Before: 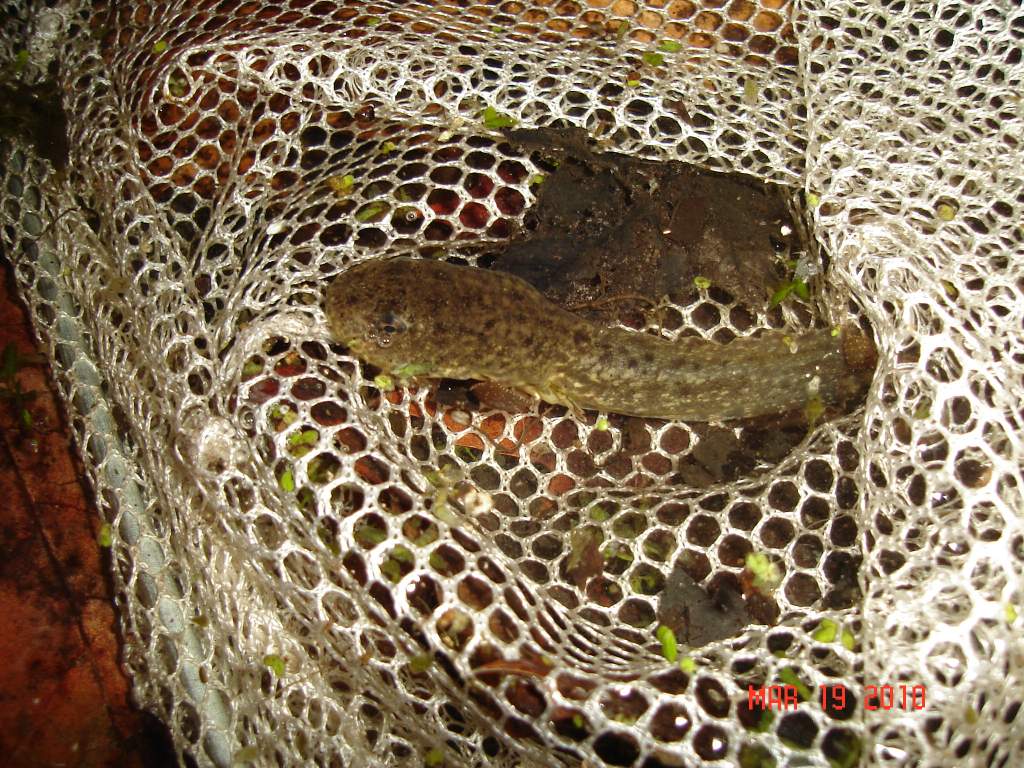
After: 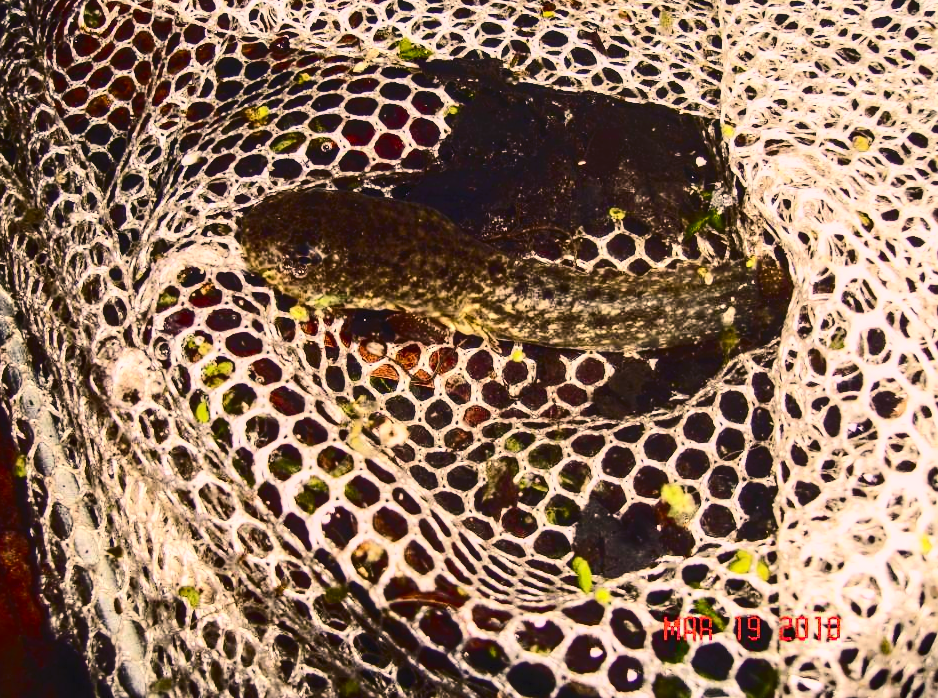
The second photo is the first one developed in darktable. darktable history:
contrast brightness saturation: contrast 0.505, saturation -0.089
crop and rotate: left 8.307%, top 9.065%
color correction: highlights a* 12.19, highlights b* 5.45
local contrast: on, module defaults
tone curve: curves: ch0 [(0, 0) (0.003, 0.031) (0.011, 0.041) (0.025, 0.054) (0.044, 0.06) (0.069, 0.083) (0.1, 0.108) (0.136, 0.135) (0.177, 0.179) (0.224, 0.231) (0.277, 0.294) (0.335, 0.378) (0.399, 0.463) (0.468, 0.552) (0.543, 0.627) (0.623, 0.694) (0.709, 0.776) (0.801, 0.849) (0.898, 0.905) (1, 1)], color space Lab, independent channels, preserve colors none
color balance rgb: shadows lift › luminance -28.412%, shadows lift › chroma 14.993%, shadows lift › hue 272.4°, power › hue 61.72°, perceptual saturation grading › global saturation 30.479%
